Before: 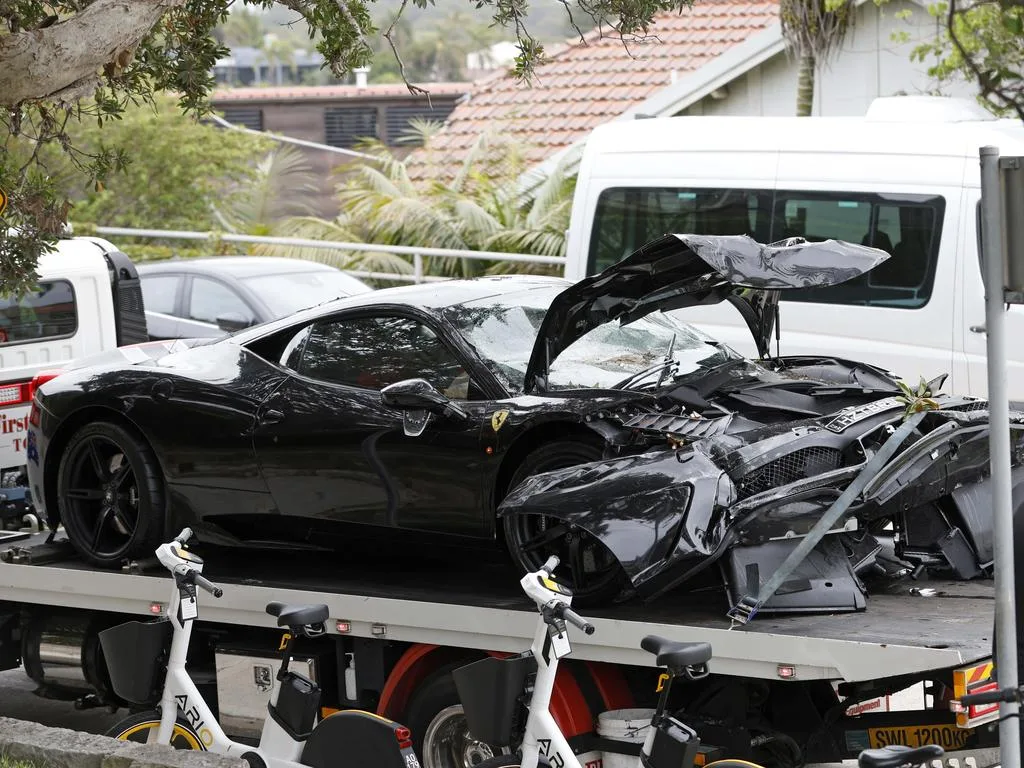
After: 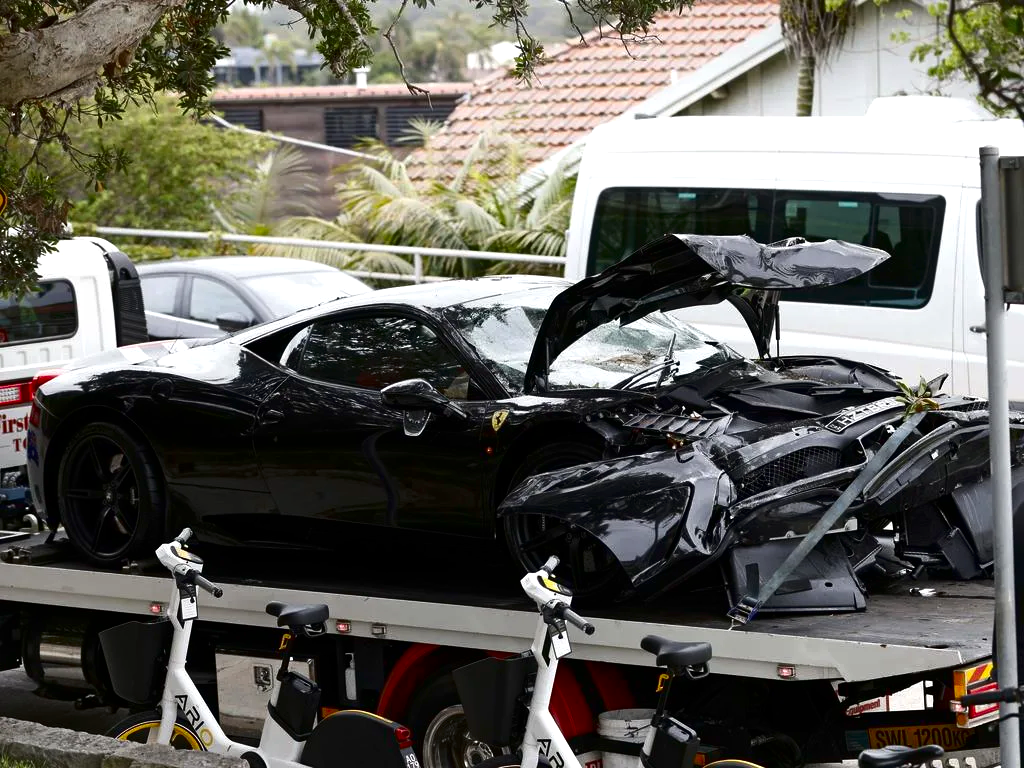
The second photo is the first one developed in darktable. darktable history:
exposure: exposure 0.203 EV, compensate highlight preservation false
contrast brightness saturation: contrast 0.102, brightness -0.263, saturation 0.143
